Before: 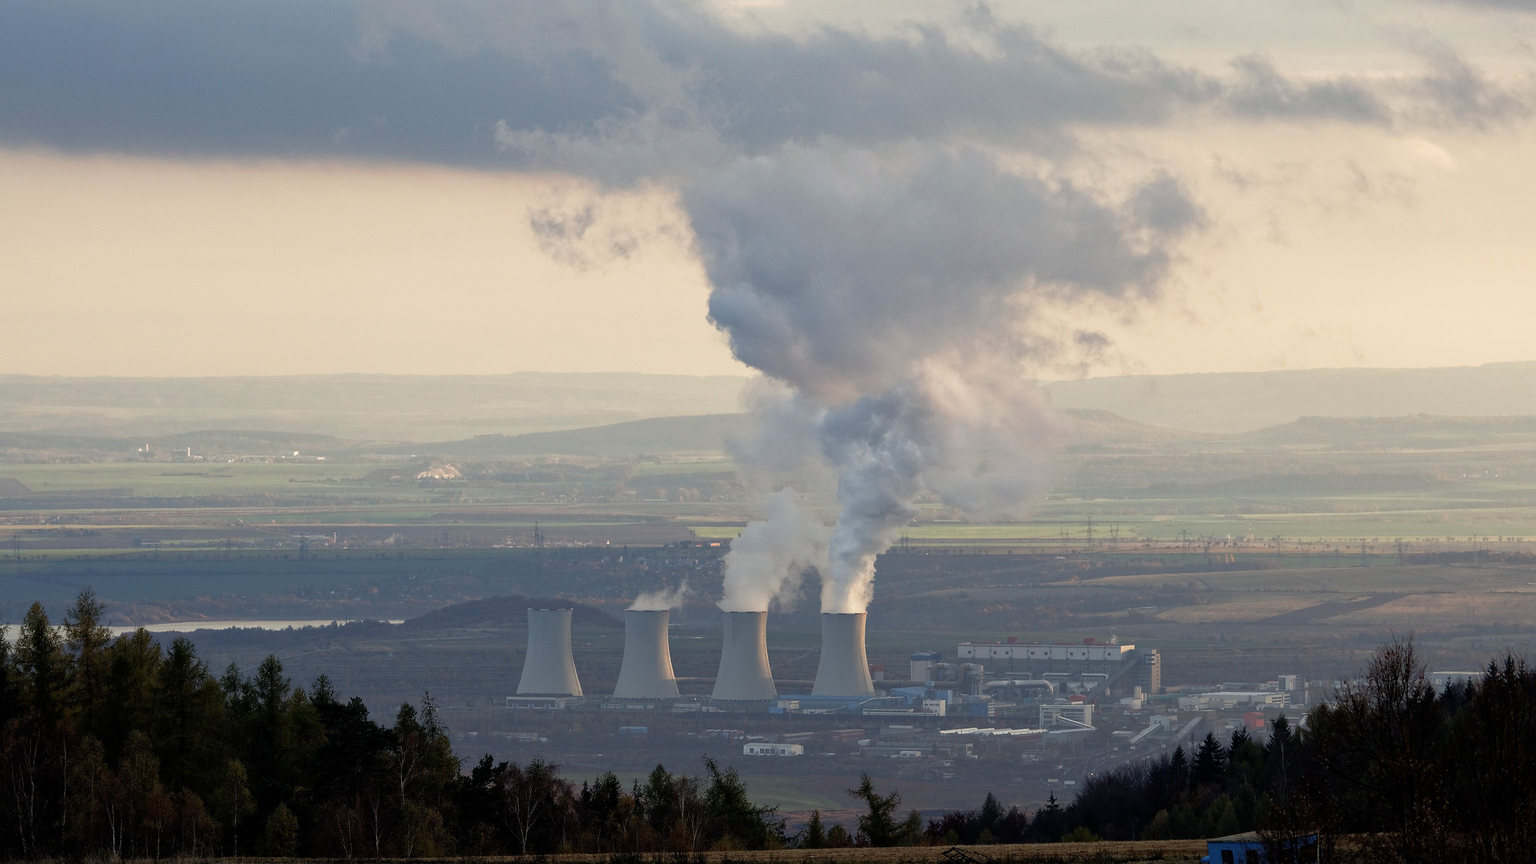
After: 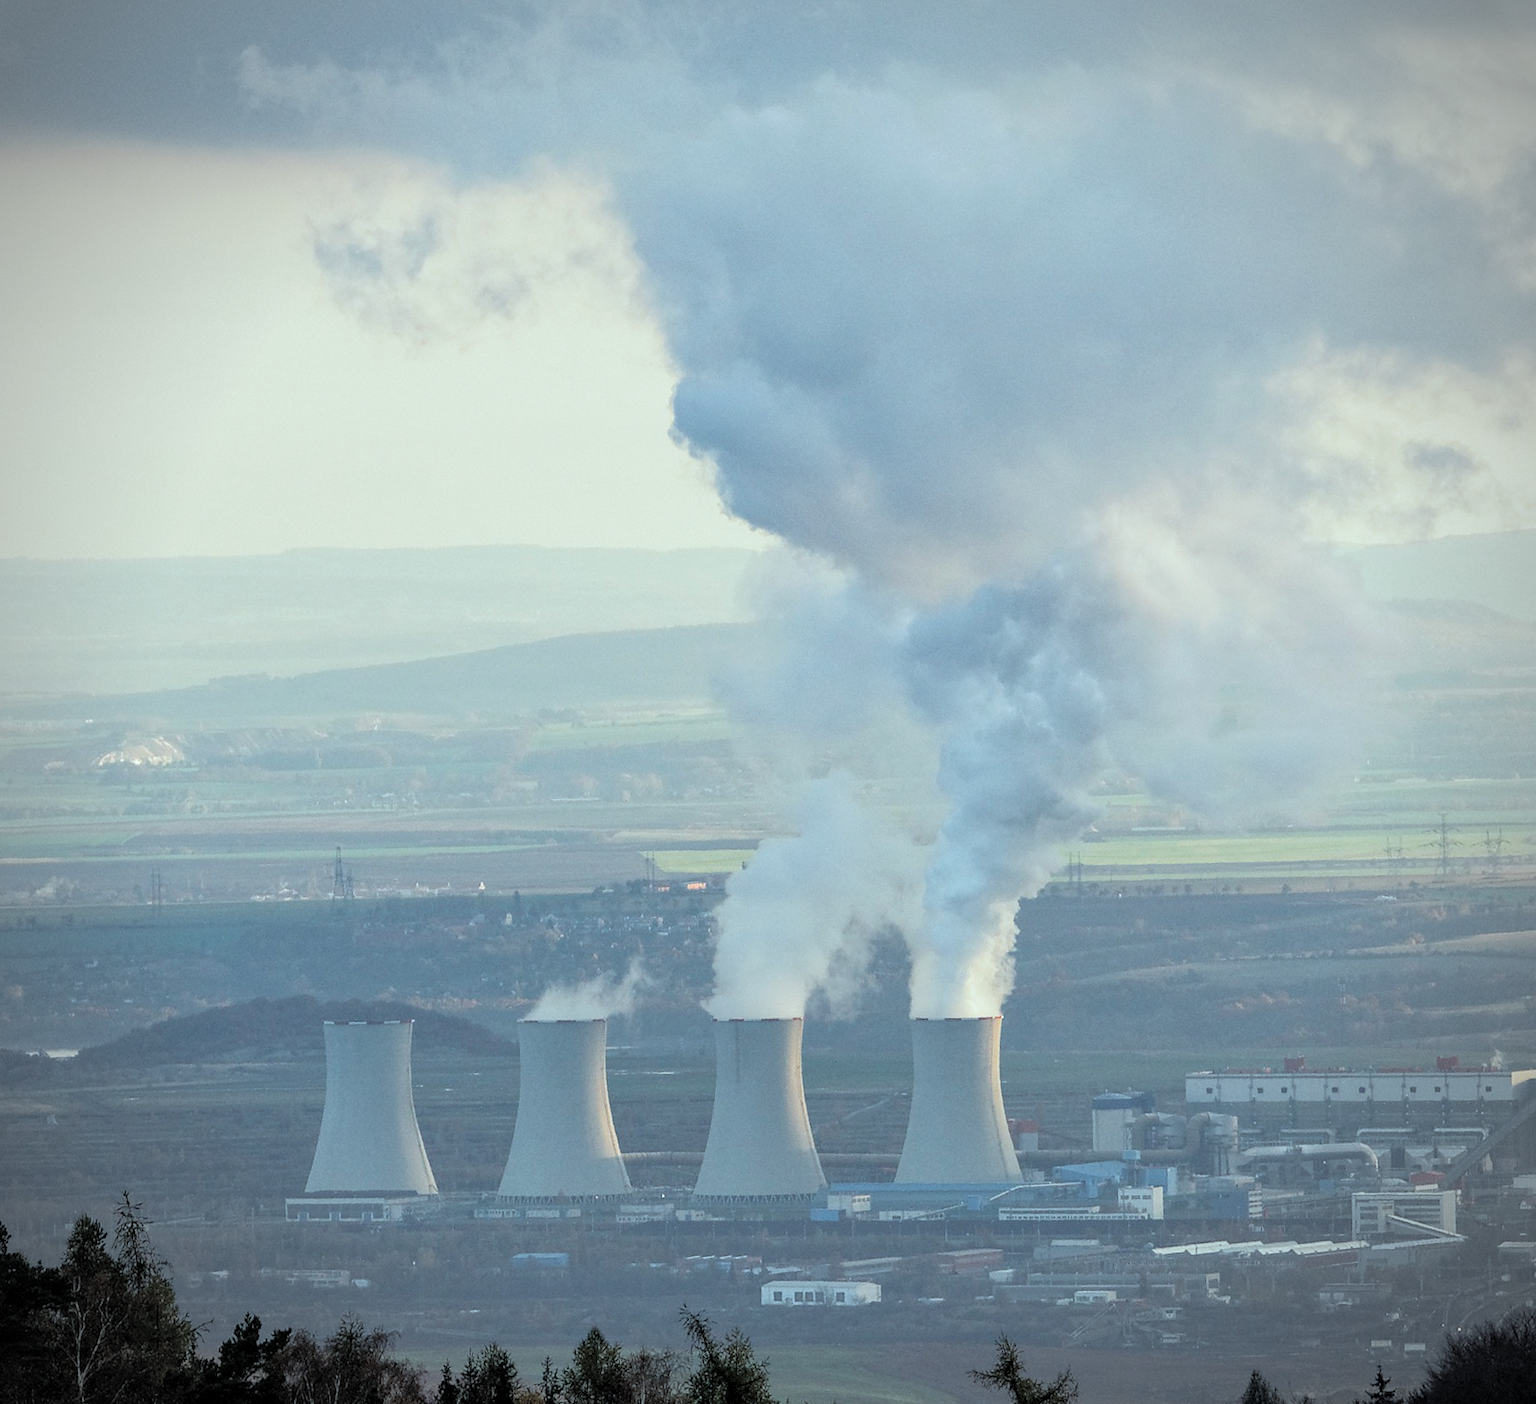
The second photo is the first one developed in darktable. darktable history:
crop and rotate: angle 0.02°, left 24.353%, top 13.219%, right 26.156%, bottom 8.224%
rotate and perspective: rotation -1.17°, automatic cropping off
contrast brightness saturation: brightness 0.18, saturation -0.5
vignetting: on, module defaults
color balance rgb: perceptual saturation grading › global saturation 100%
local contrast: on, module defaults
base curve: curves: ch0 [(0, 0) (0.262, 0.32) (0.722, 0.705) (1, 1)]
color correction: highlights a* -10.04, highlights b* -10.37
